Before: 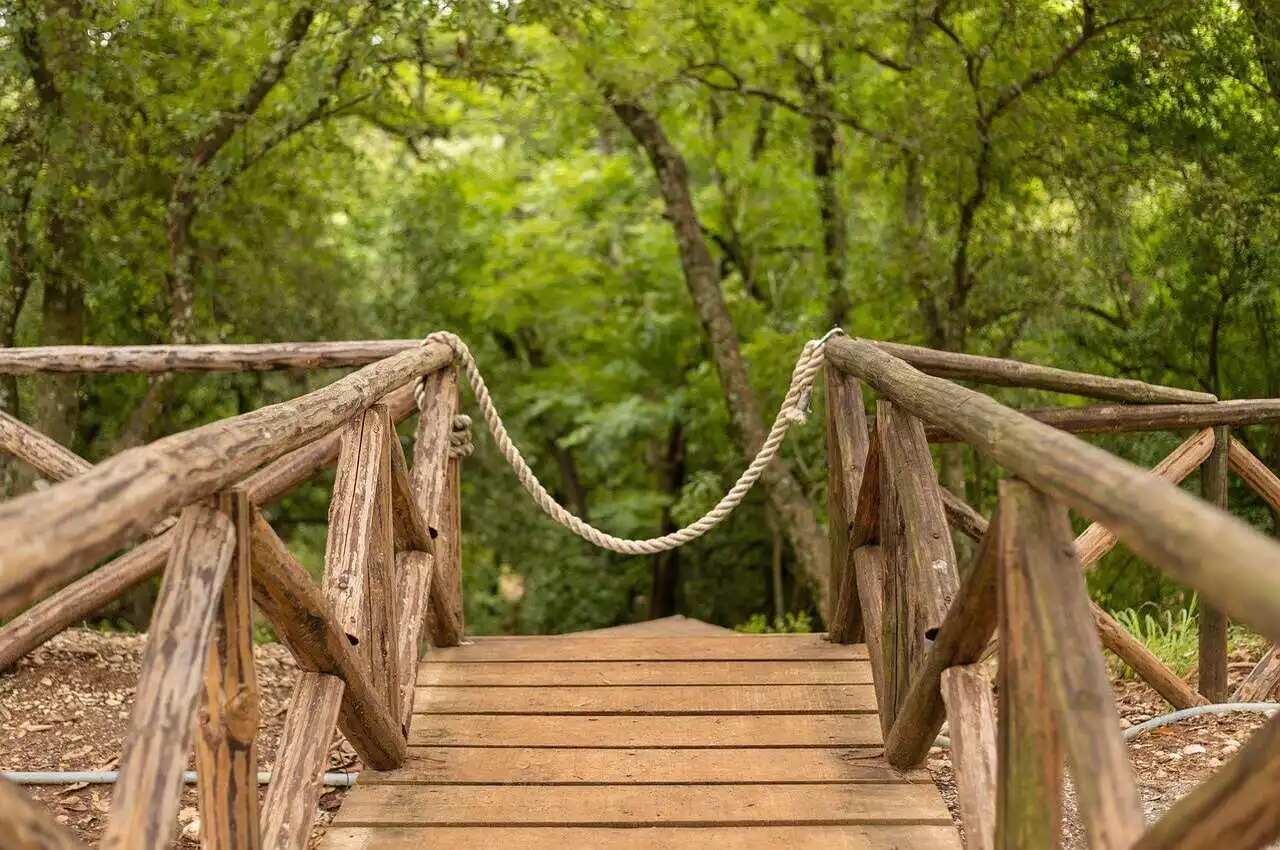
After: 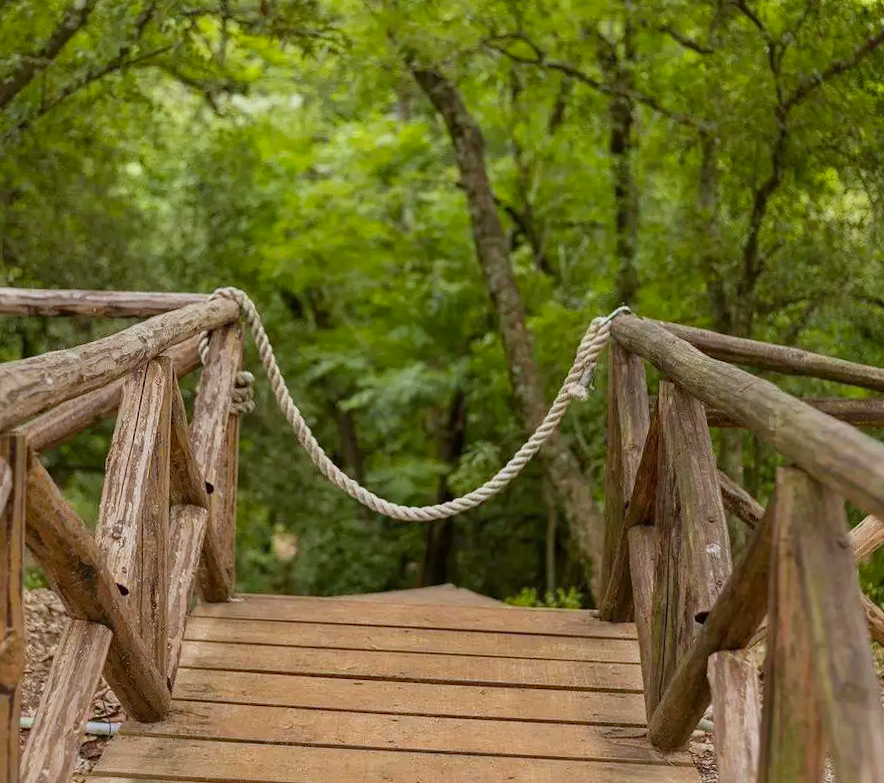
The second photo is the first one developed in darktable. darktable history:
shadows and highlights: radius 121.13, shadows 21.4, white point adjustment -9.72, highlights -14.39, soften with gaussian
white balance: red 0.954, blue 1.079
crop and rotate: angle -3.27°, left 14.277%, top 0.028%, right 10.766%, bottom 0.028%
